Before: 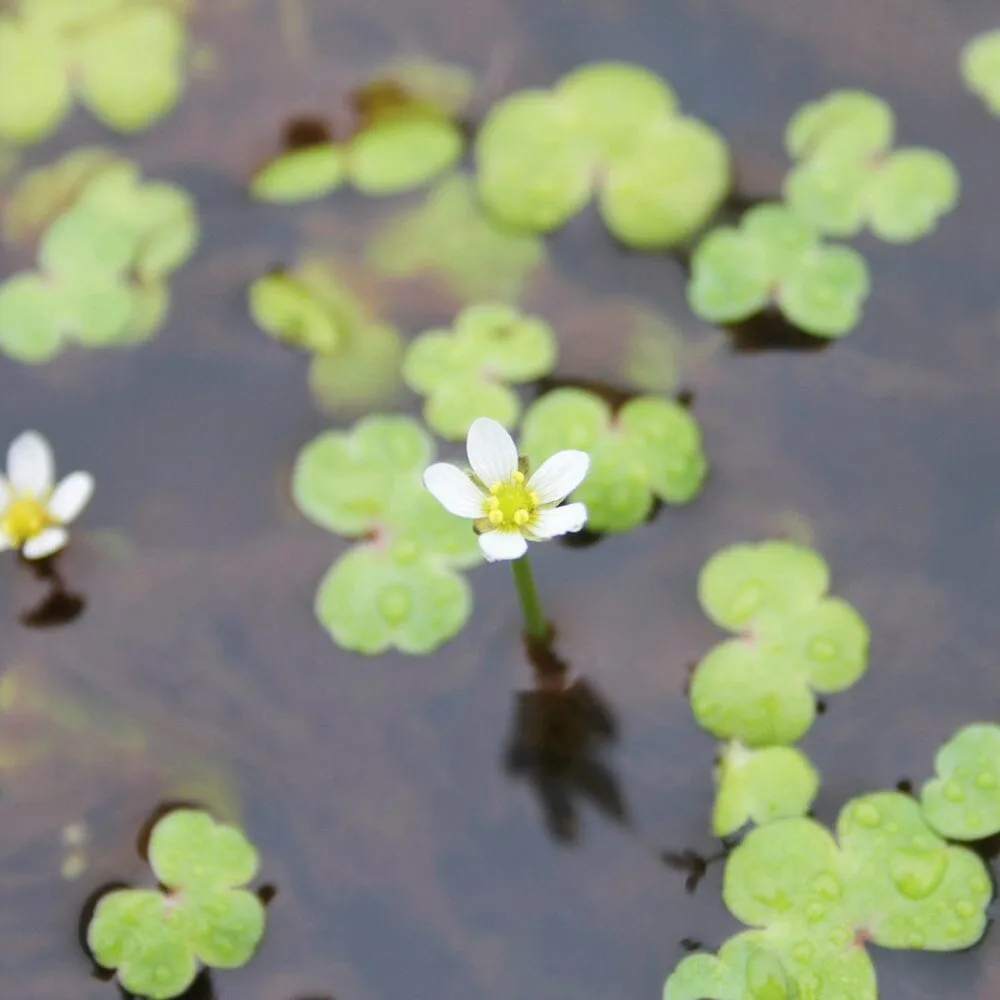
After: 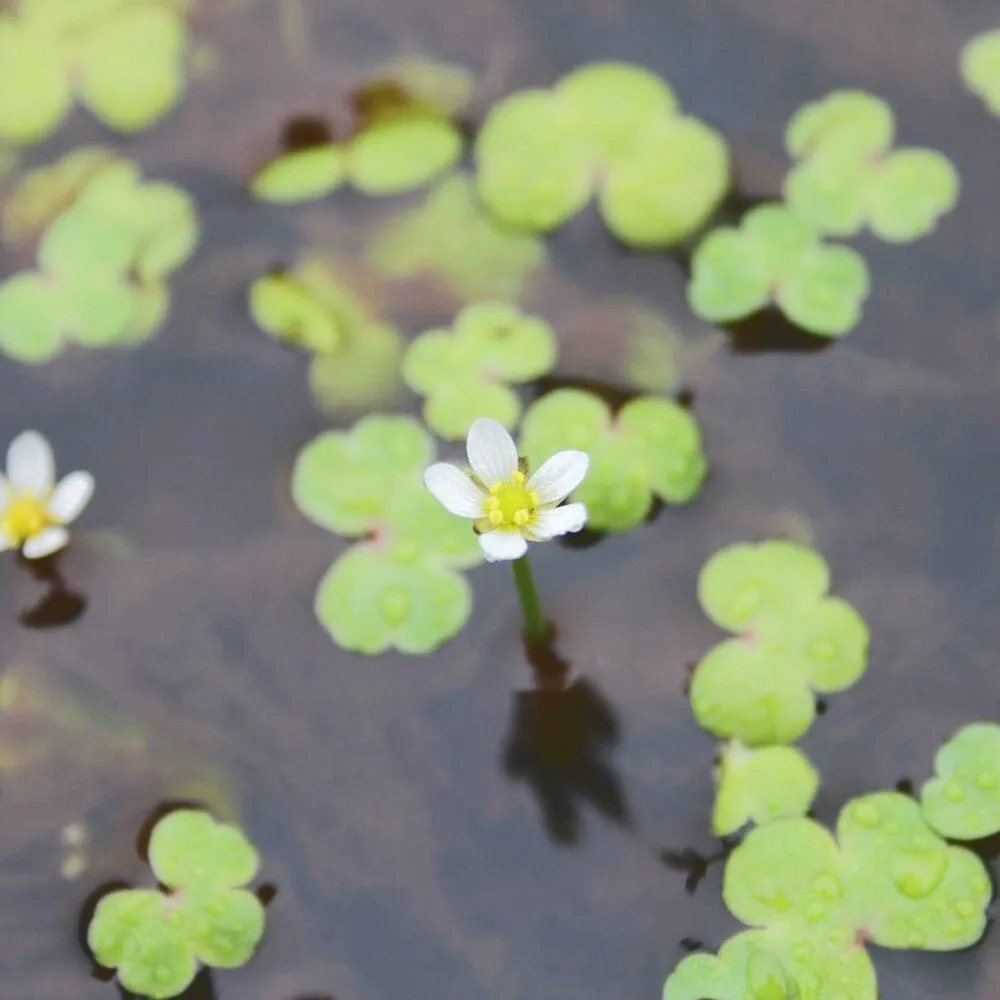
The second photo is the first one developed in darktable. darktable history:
tone curve: curves: ch0 [(0, 0) (0.003, 0.15) (0.011, 0.151) (0.025, 0.15) (0.044, 0.15) (0.069, 0.151) (0.1, 0.153) (0.136, 0.16) (0.177, 0.183) (0.224, 0.21) (0.277, 0.253) (0.335, 0.309) (0.399, 0.389) (0.468, 0.479) (0.543, 0.58) (0.623, 0.677) (0.709, 0.747) (0.801, 0.808) (0.898, 0.87) (1, 1)]
base curve: curves: ch0 [(0, 0) (0.74, 0.67) (1, 1)], preserve colors none
